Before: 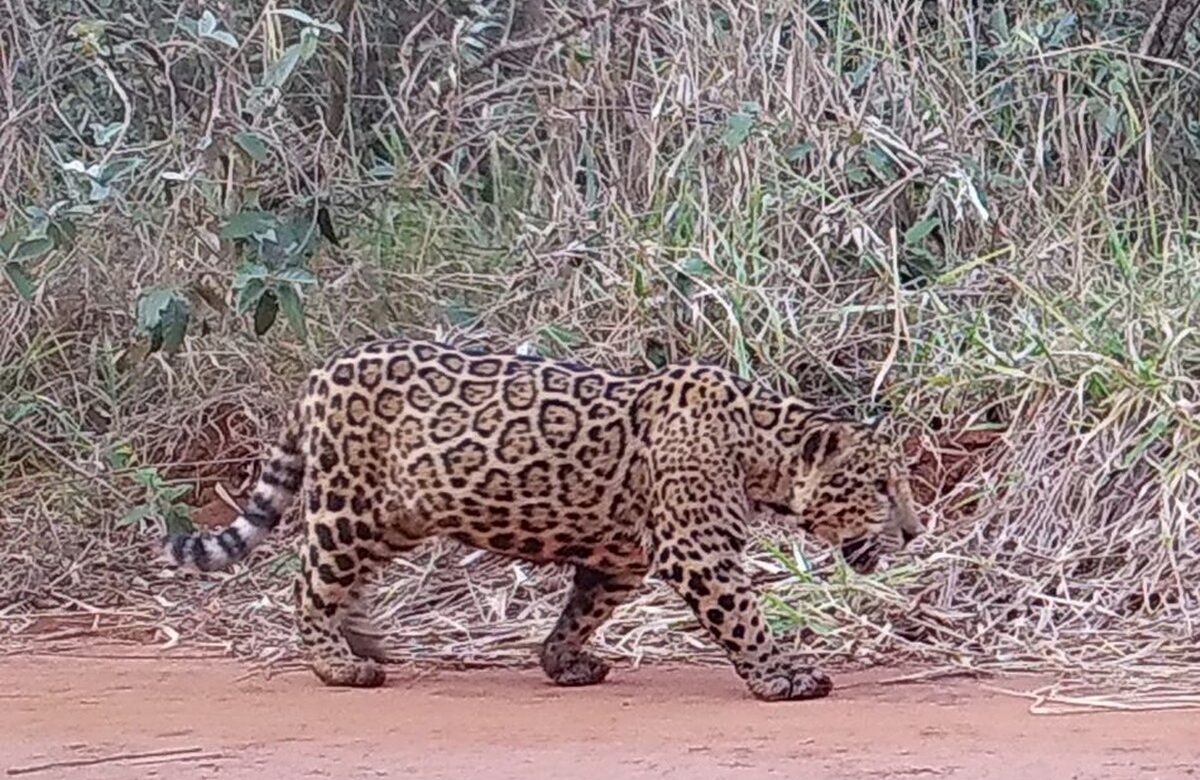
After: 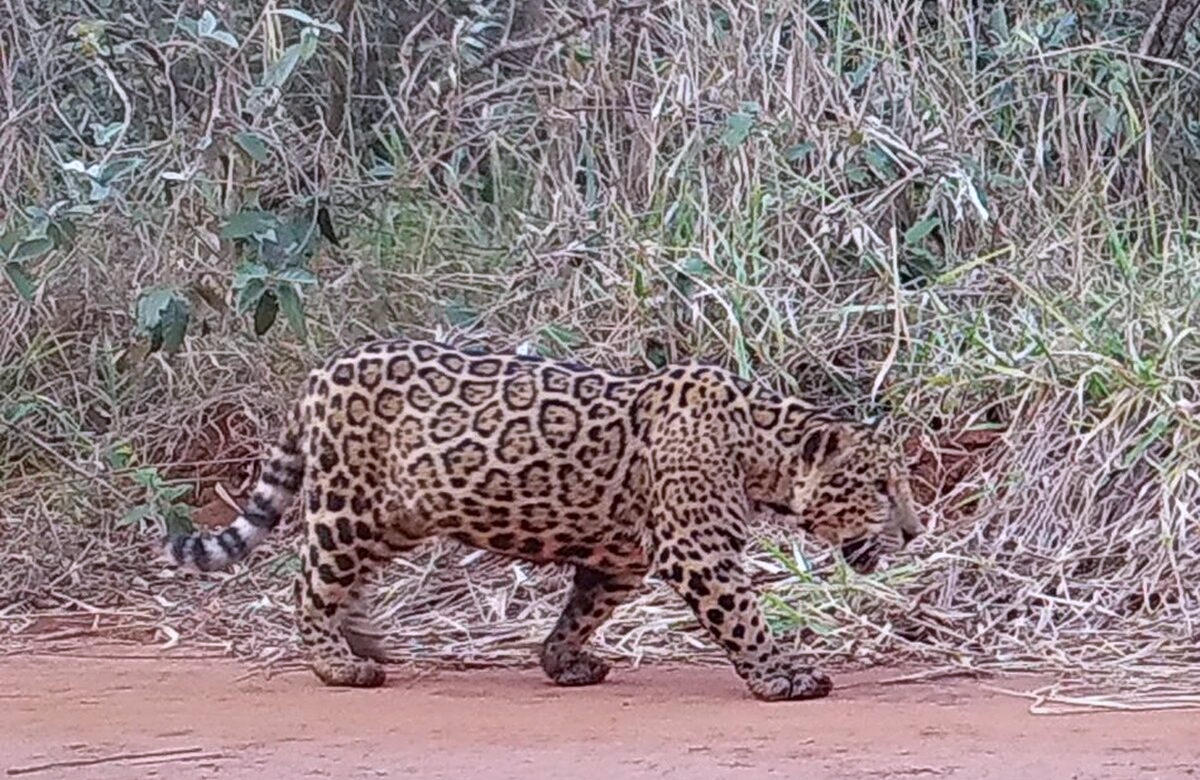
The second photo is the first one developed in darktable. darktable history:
color correction: highlights a* -0.153, highlights b* -5.21, shadows a* -0.136, shadows b* -0.086
shadows and highlights: shadows 20.93, highlights -35.62, soften with gaussian
